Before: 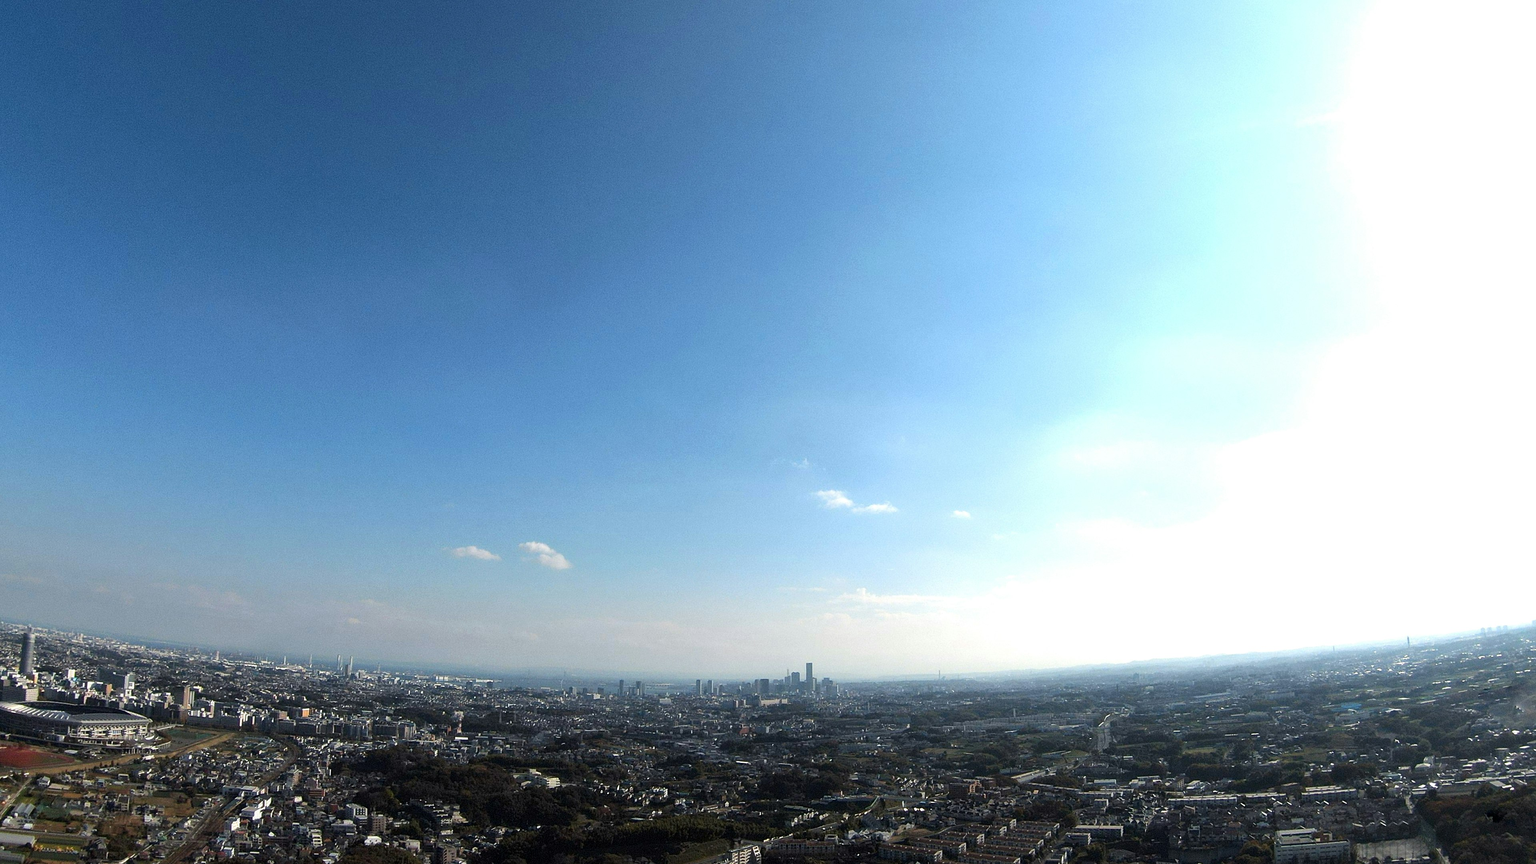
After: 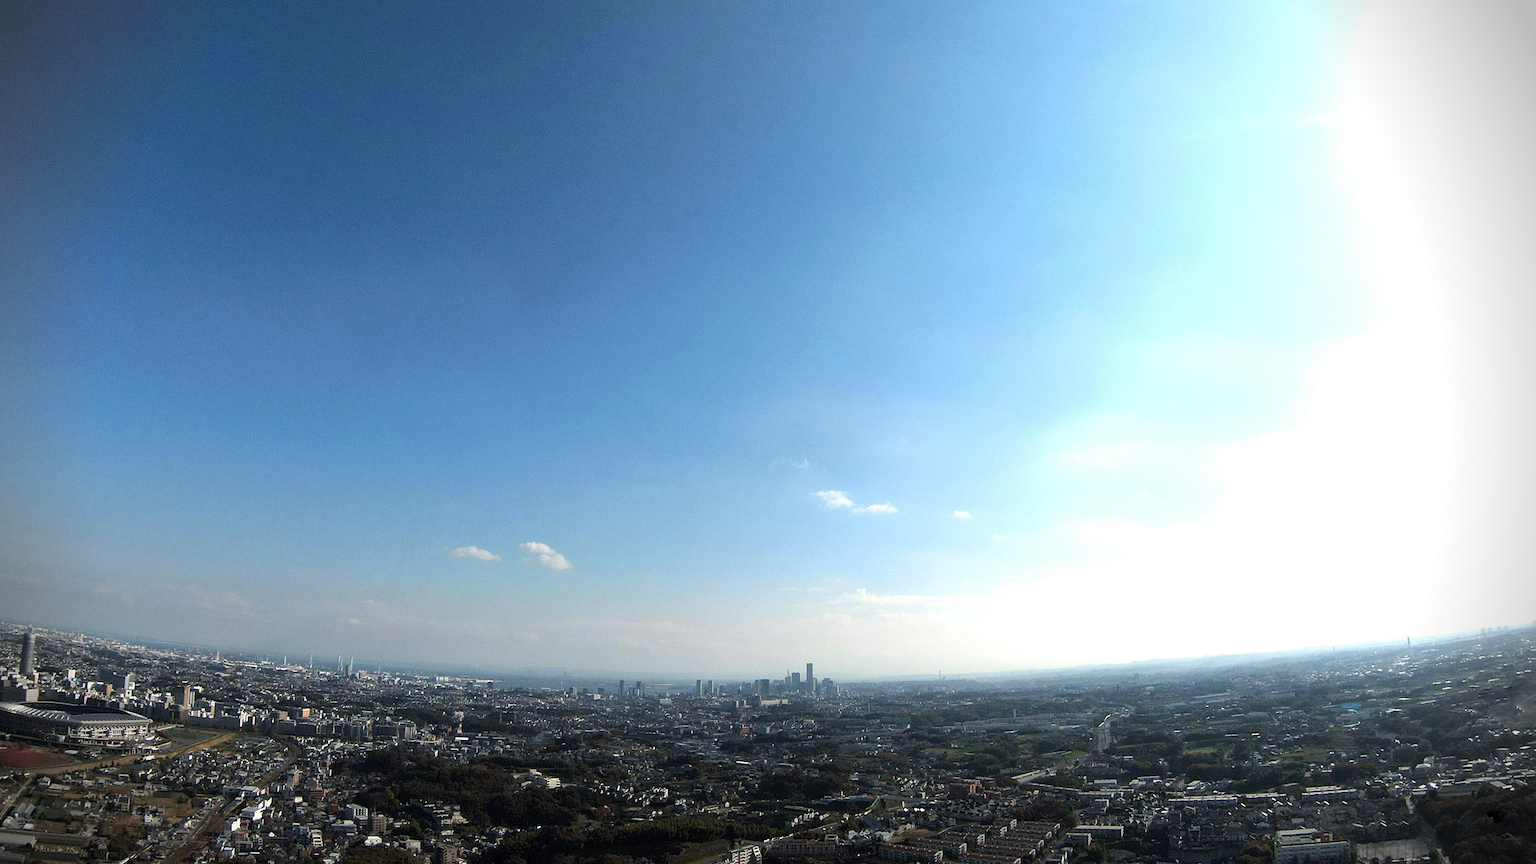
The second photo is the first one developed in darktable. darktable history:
vignetting: fall-off start 88.07%, fall-off radius 24.52%
